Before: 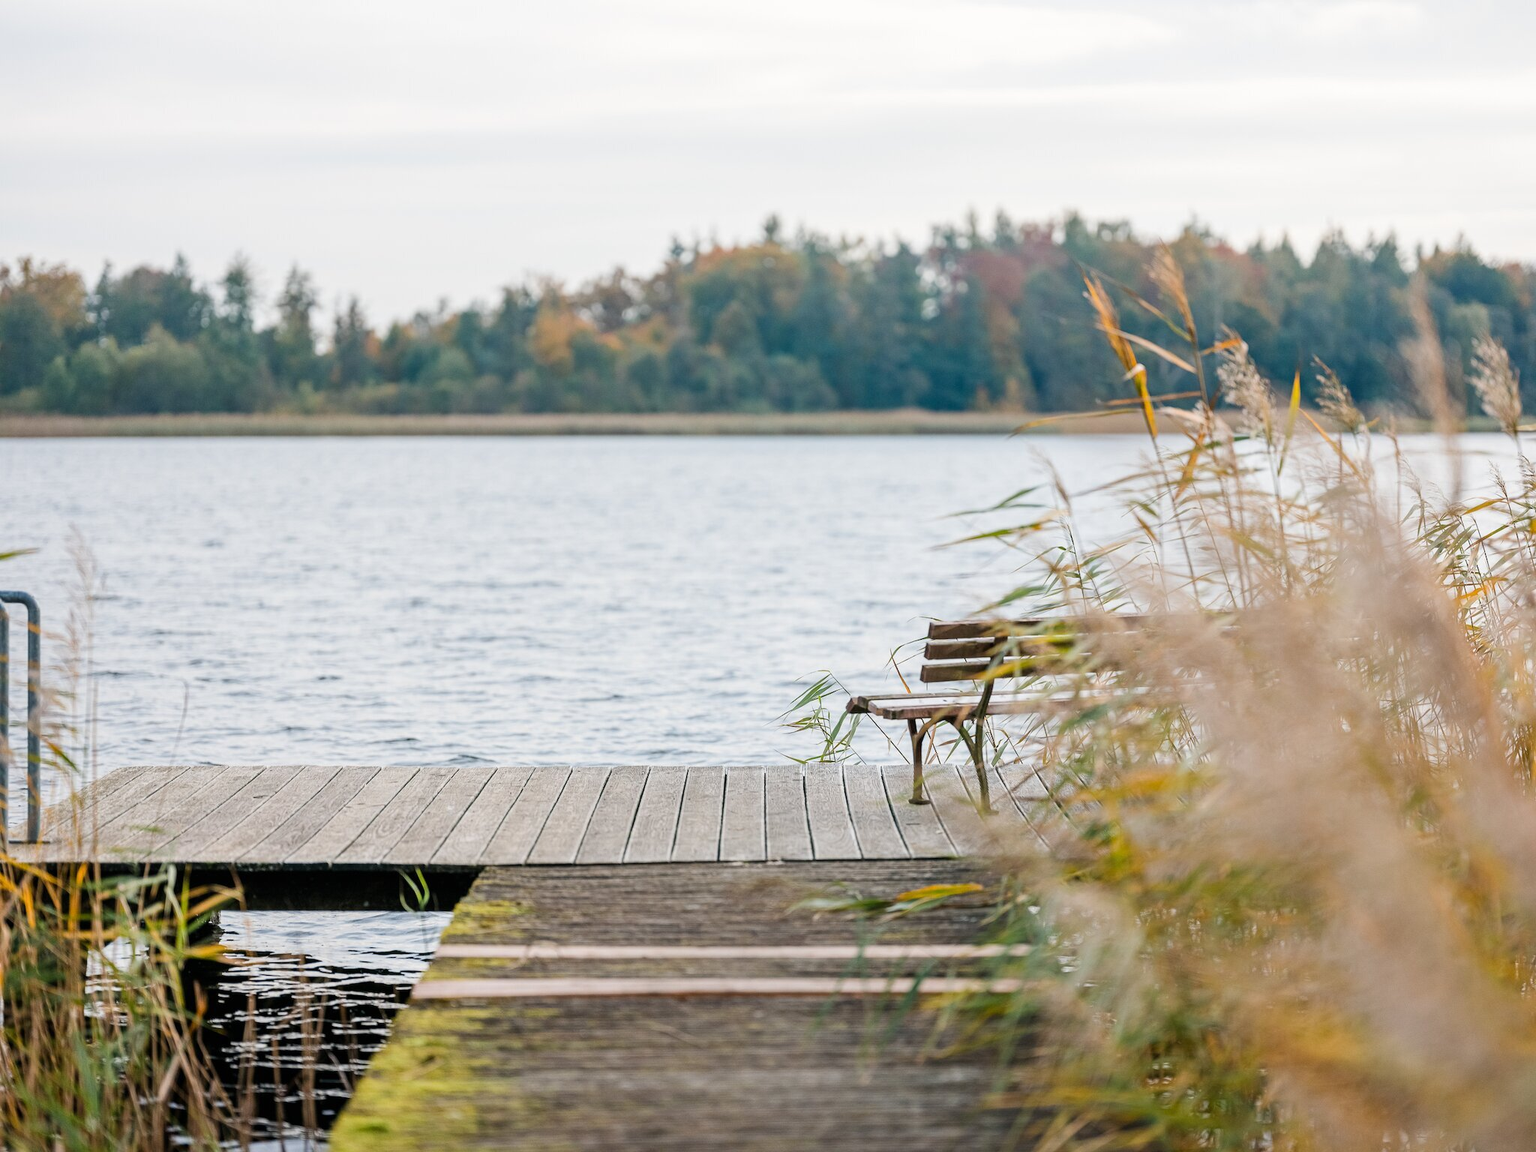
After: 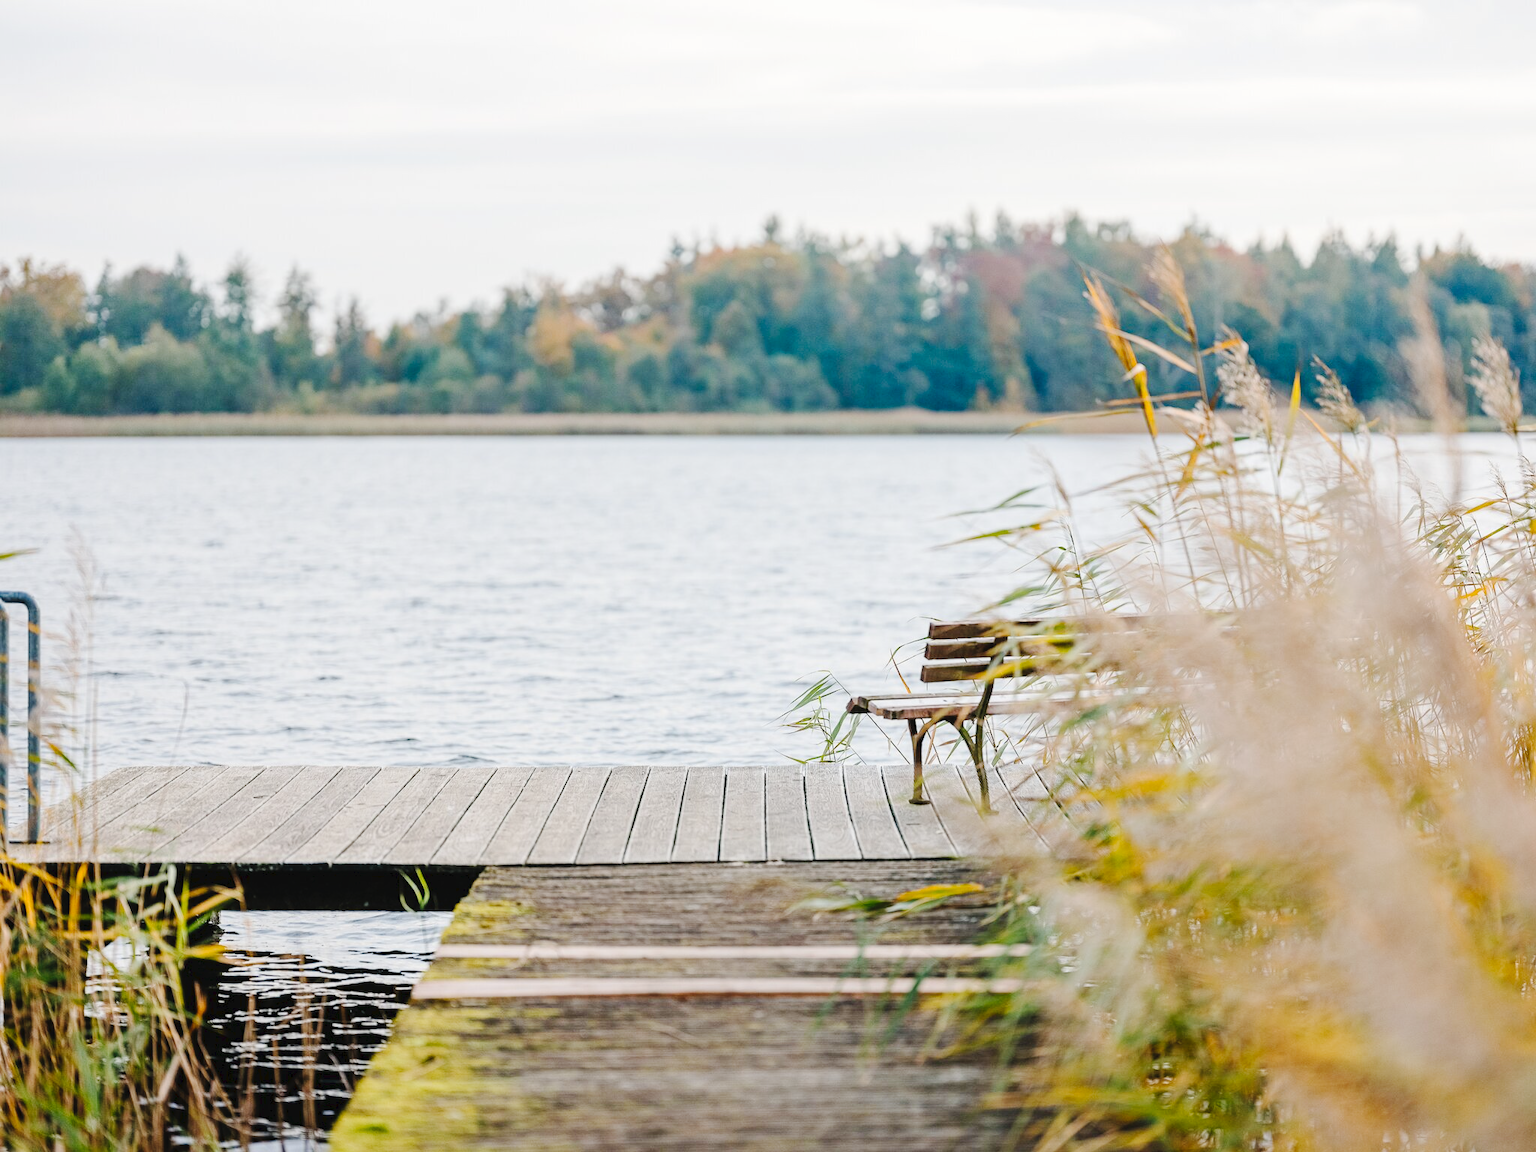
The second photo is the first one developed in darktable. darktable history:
tone curve: curves: ch0 [(0, 0) (0.003, 0.034) (0.011, 0.038) (0.025, 0.046) (0.044, 0.054) (0.069, 0.06) (0.1, 0.079) (0.136, 0.114) (0.177, 0.151) (0.224, 0.213) (0.277, 0.293) (0.335, 0.385) (0.399, 0.482) (0.468, 0.578) (0.543, 0.655) (0.623, 0.724) (0.709, 0.786) (0.801, 0.854) (0.898, 0.922) (1, 1)], preserve colors none
